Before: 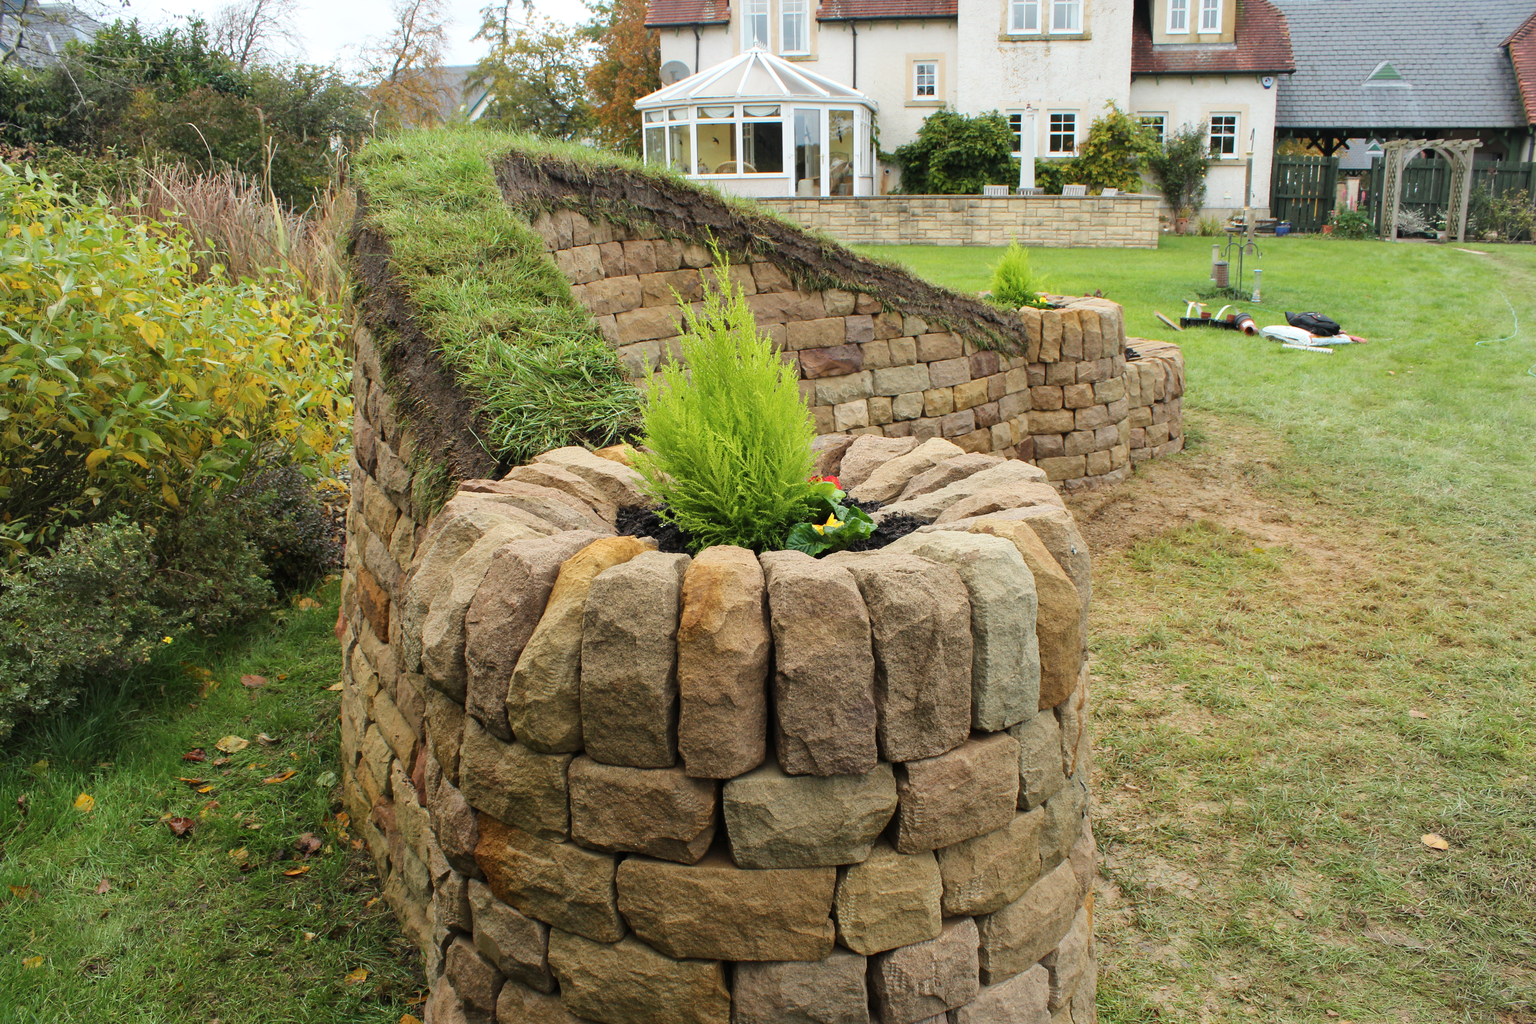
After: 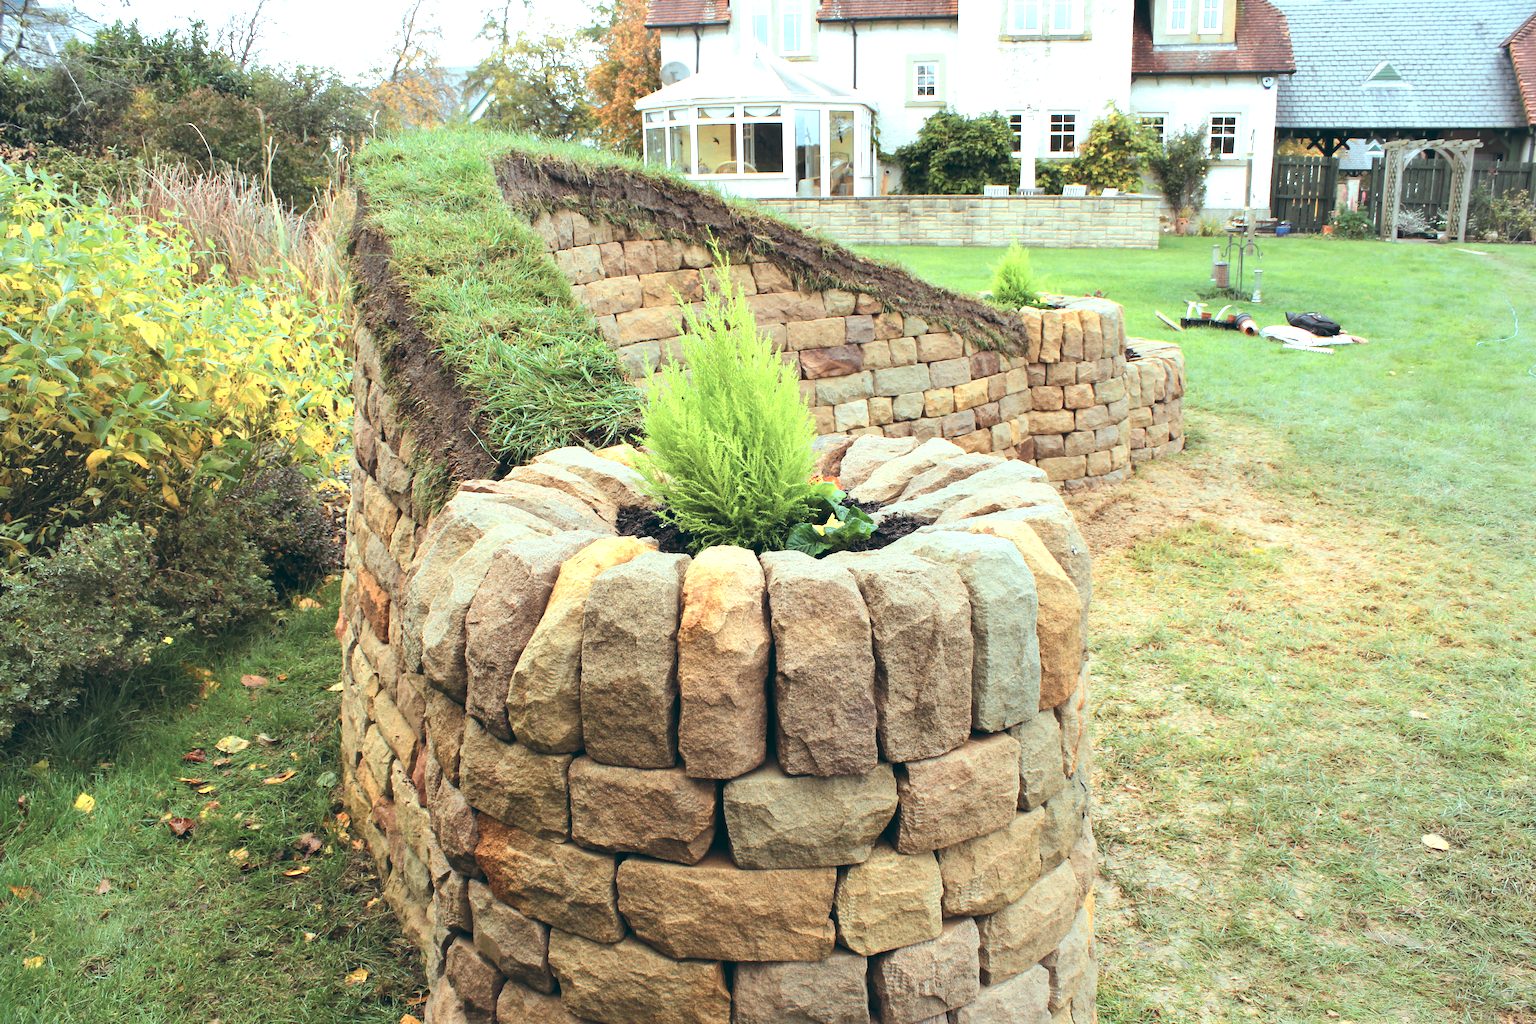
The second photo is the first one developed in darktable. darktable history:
color balance: lift [1.003, 0.993, 1.001, 1.007], gamma [1.018, 1.072, 0.959, 0.928], gain [0.974, 0.873, 1.031, 1.127]
color zones: curves: ch0 [(0.018, 0.548) (0.197, 0.654) (0.425, 0.447) (0.605, 0.658) (0.732, 0.579)]; ch1 [(0.105, 0.531) (0.224, 0.531) (0.386, 0.39) (0.618, 0.456) (0.732, 0.456) (0.956, 0.421)]; ch2 [(0.039, 0.583) (0.215, 0.465) (0.399, 0.544) (0.465, 0.548) (0.614, 0.447) (0.724, 0.43) (0.882, 0.623) (0.956, 0.632)]
exposure: black level correction 0, exposure 0.7 EV, compensate exposure bias true, compensate highlight preservation false
